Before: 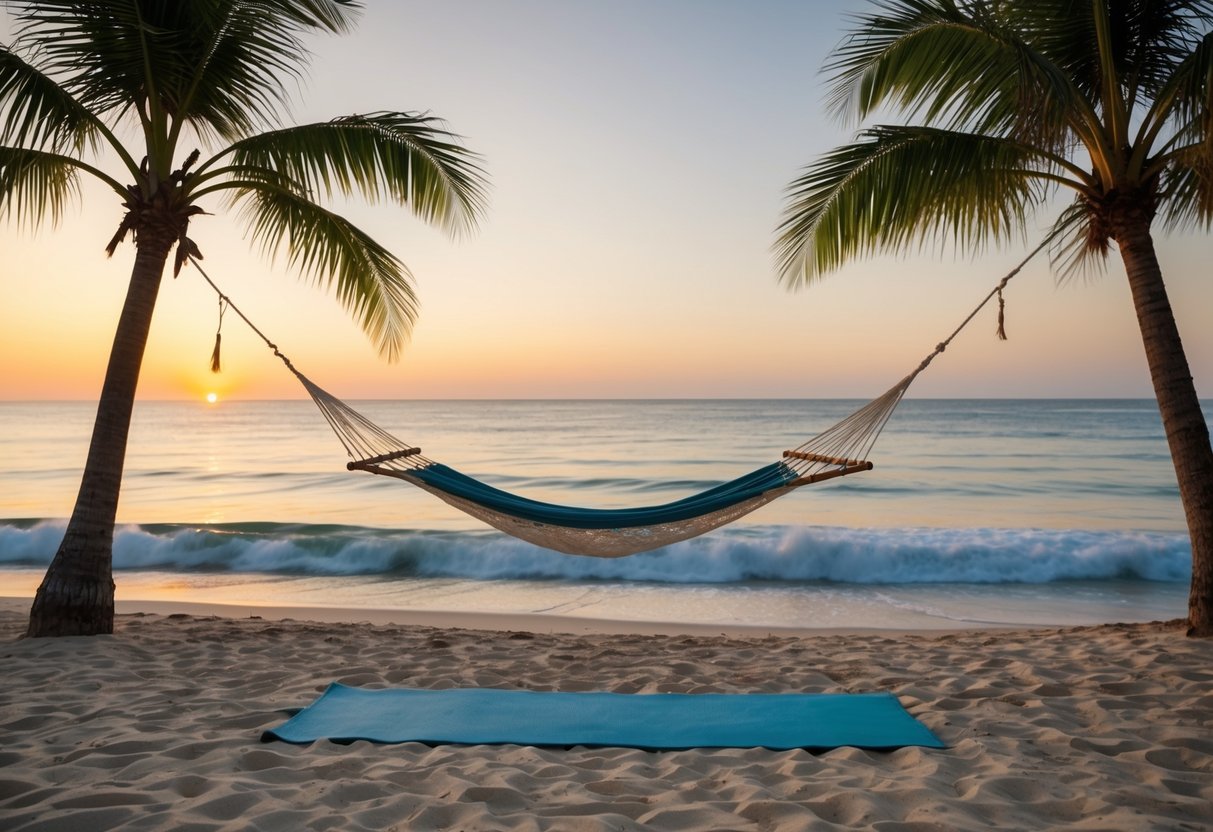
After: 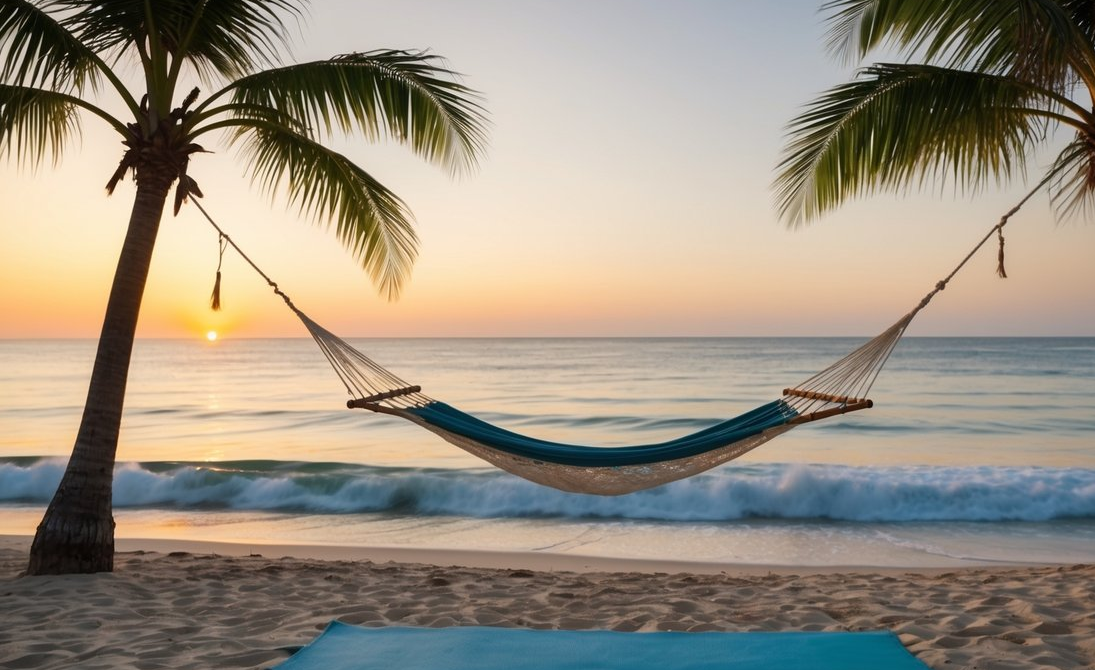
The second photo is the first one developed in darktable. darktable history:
crop: top 7.511%, right 9.715%, bottom 11.94%
